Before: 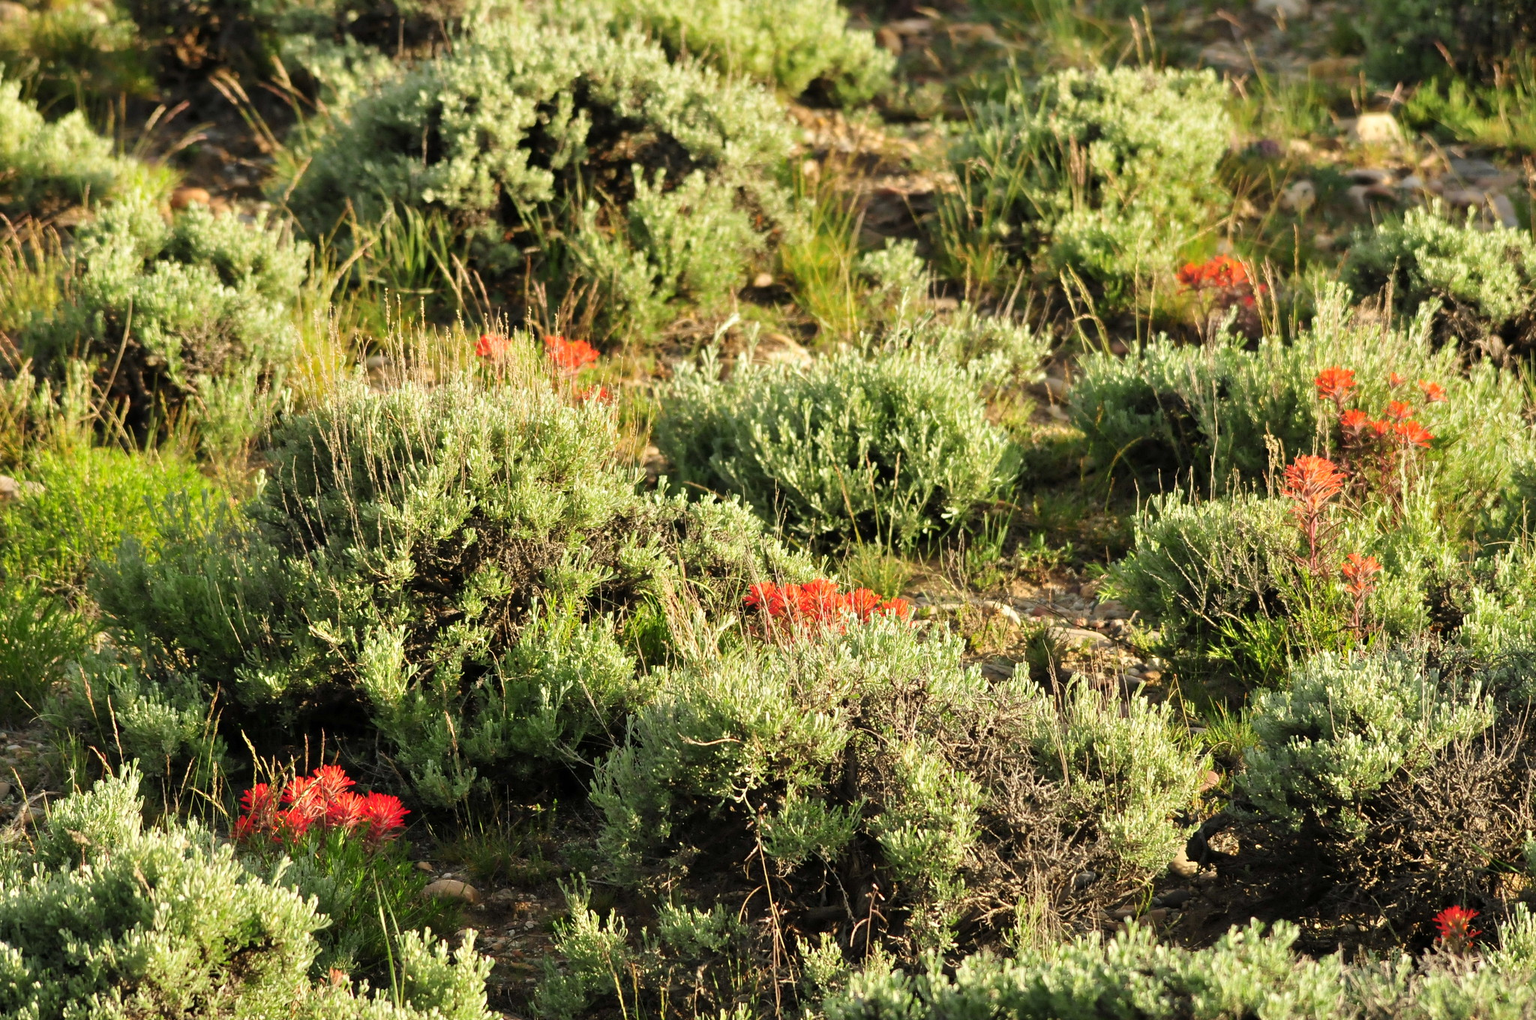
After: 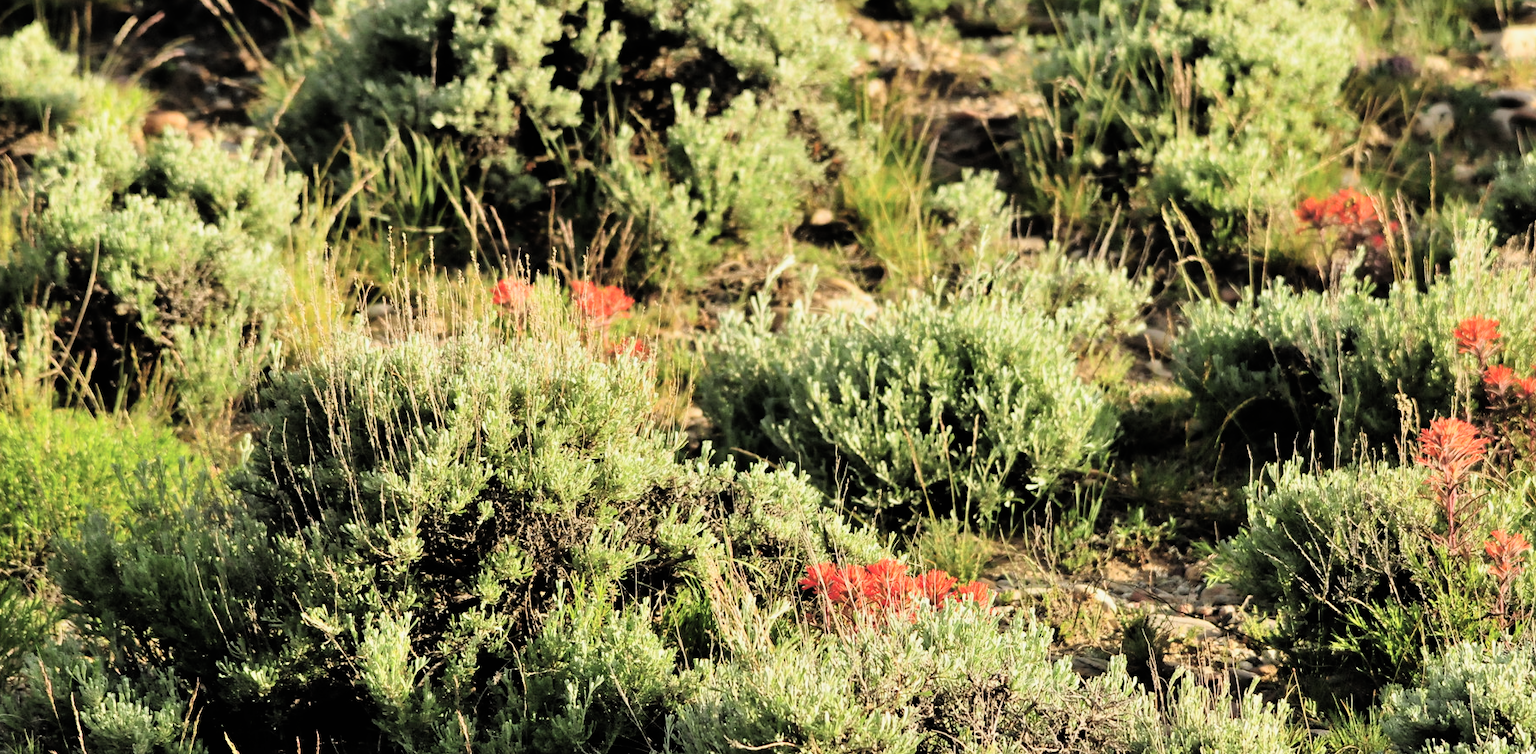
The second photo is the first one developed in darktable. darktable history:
crop: left 3.015%, top 8.969%, right 9.647%, bottom 26.457%
shadows and highlights: radius 125.46, shadows 30.51, highlights -30.51, low approximation 0.01, soften with gaussian
exposure: black level correction -0.015, compensate highlight preservation false
filmic rgb: black relative exposure -4 EV, white relative exposure 3 EV, hardness 3.02, contrast 1.5
